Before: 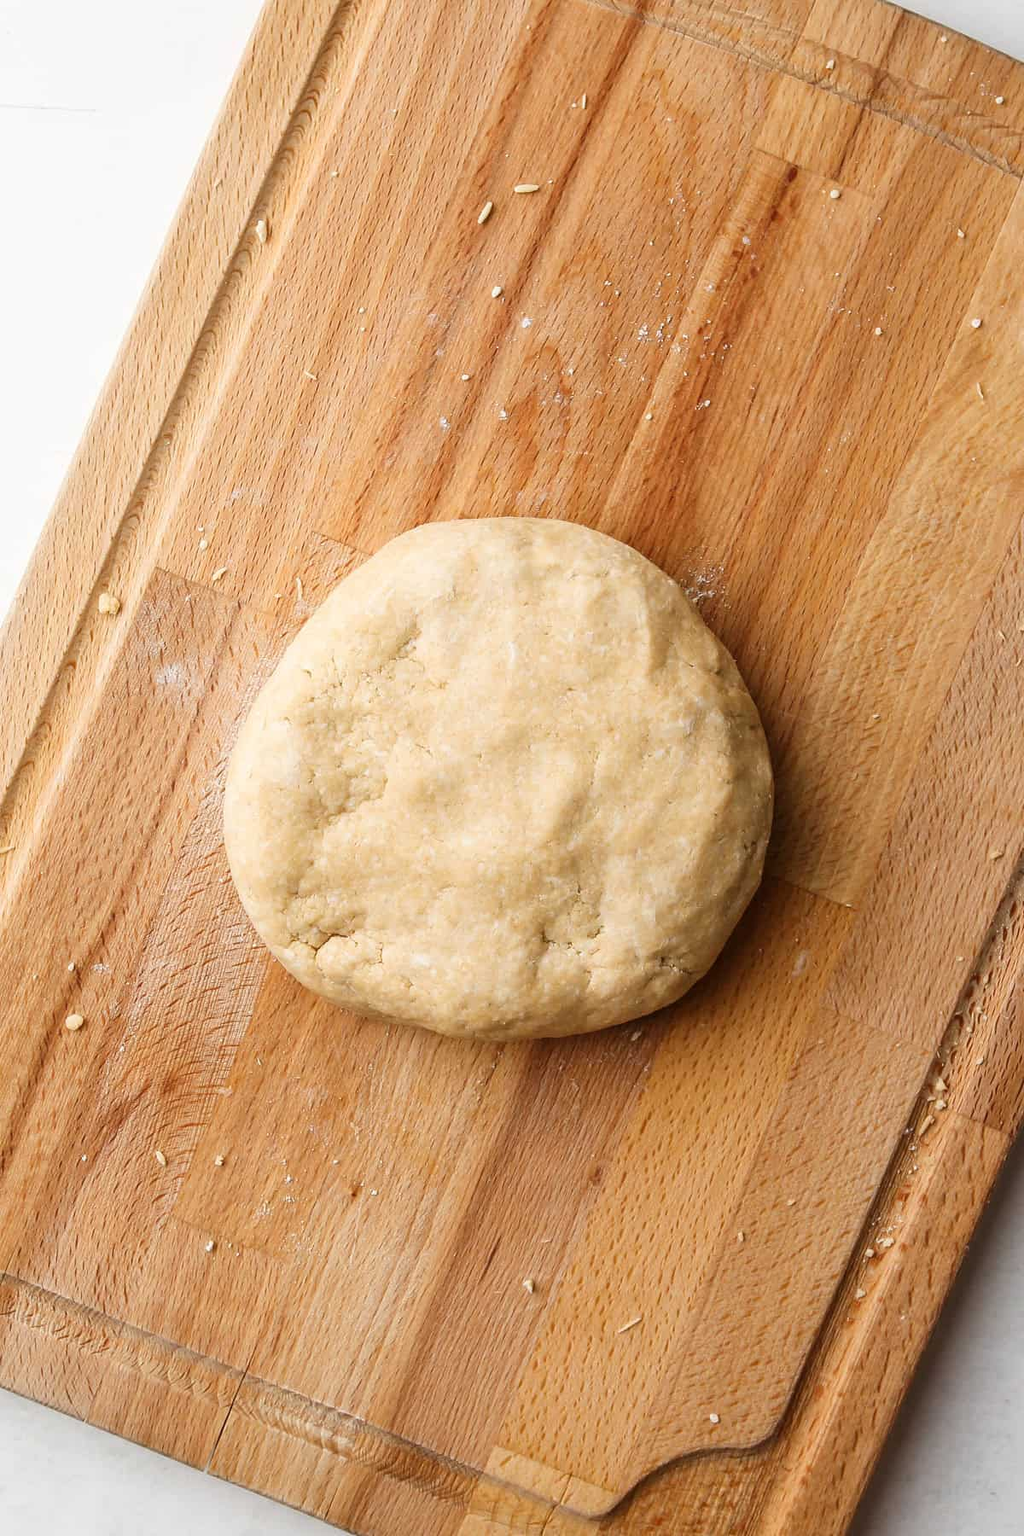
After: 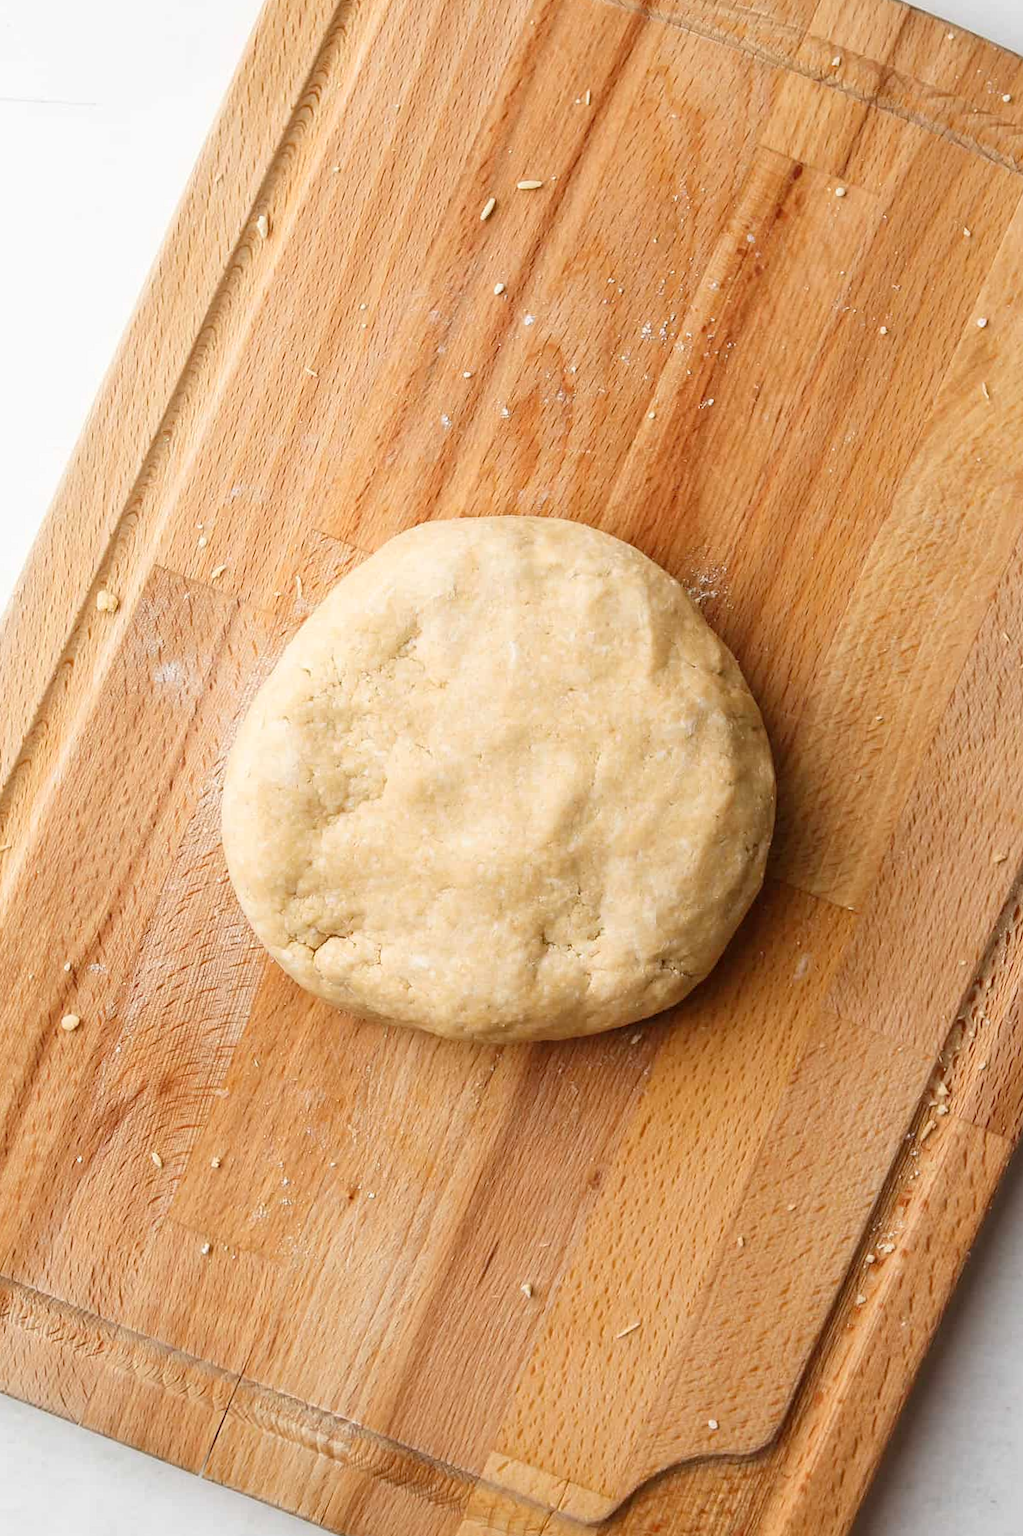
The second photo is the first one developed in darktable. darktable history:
crop and rotate: angle -0.266°
levels: levels [0, 0.478, 1]
